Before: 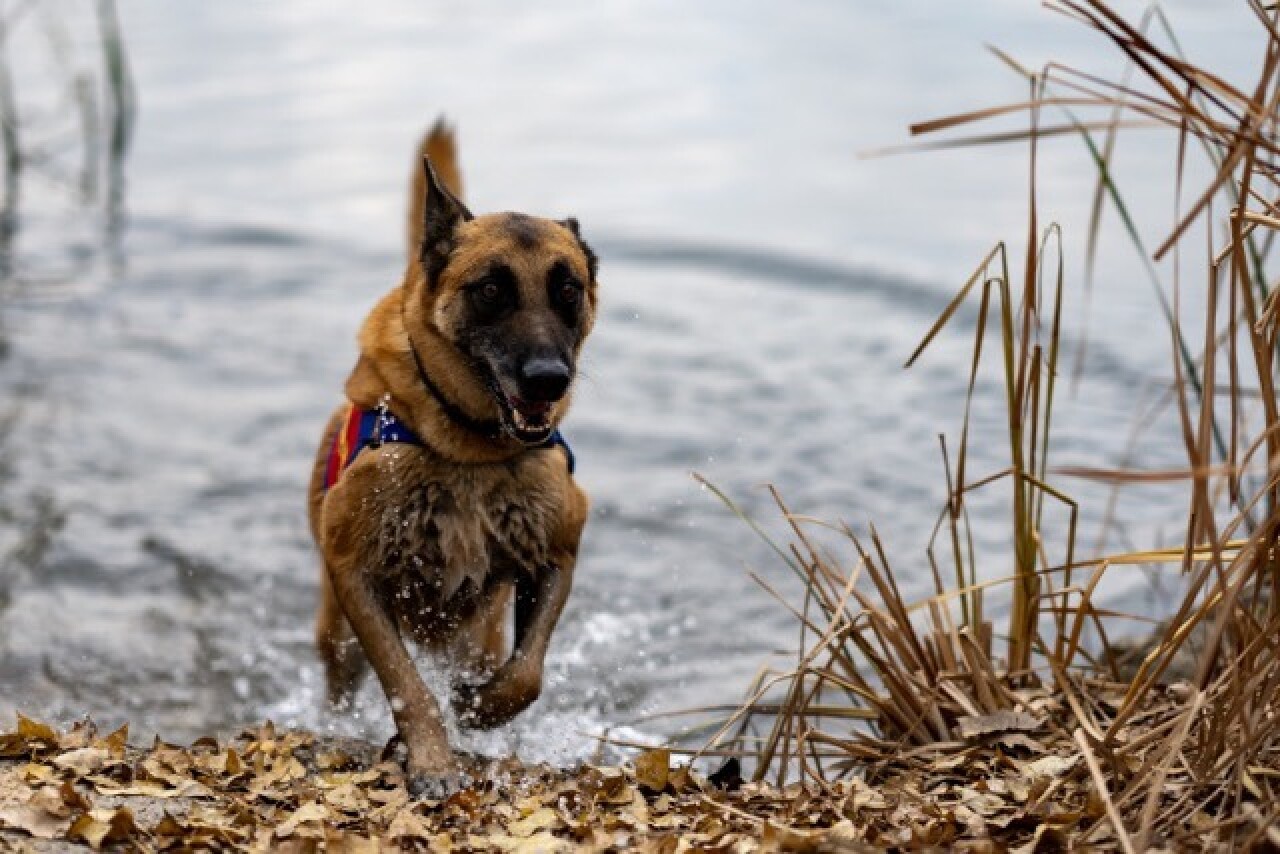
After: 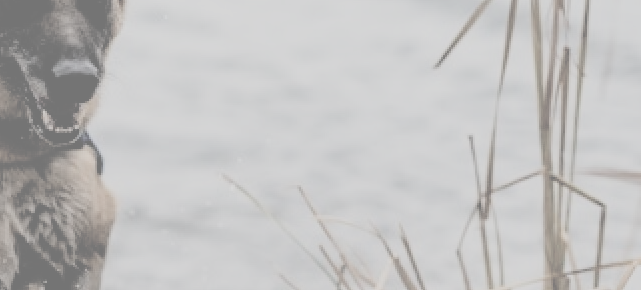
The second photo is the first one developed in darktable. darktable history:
crop: left 36.858%, top 35.121%, right 13.022%, bottom 30.806%
filmic rgb: black relative exposure -6.09 EV, white relative exposure 6.95 EV, hardness 2.24
contrast brightness saturation: contrast -0.325, brightness 0.769, saturation -0.799
